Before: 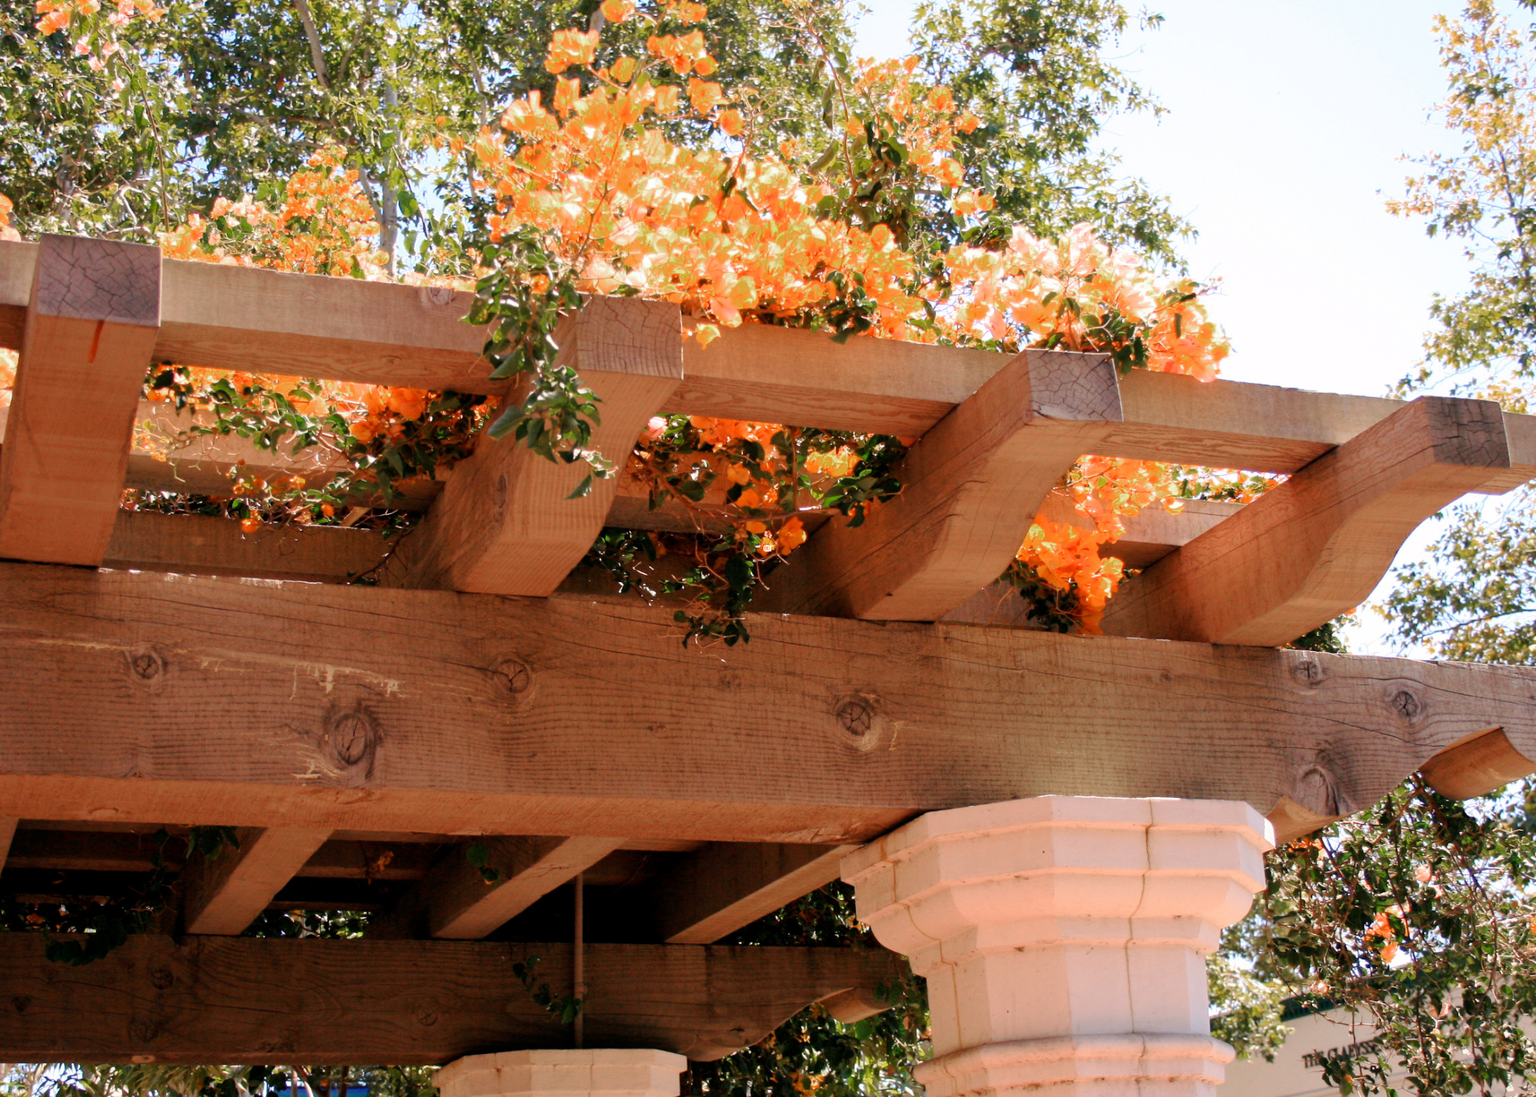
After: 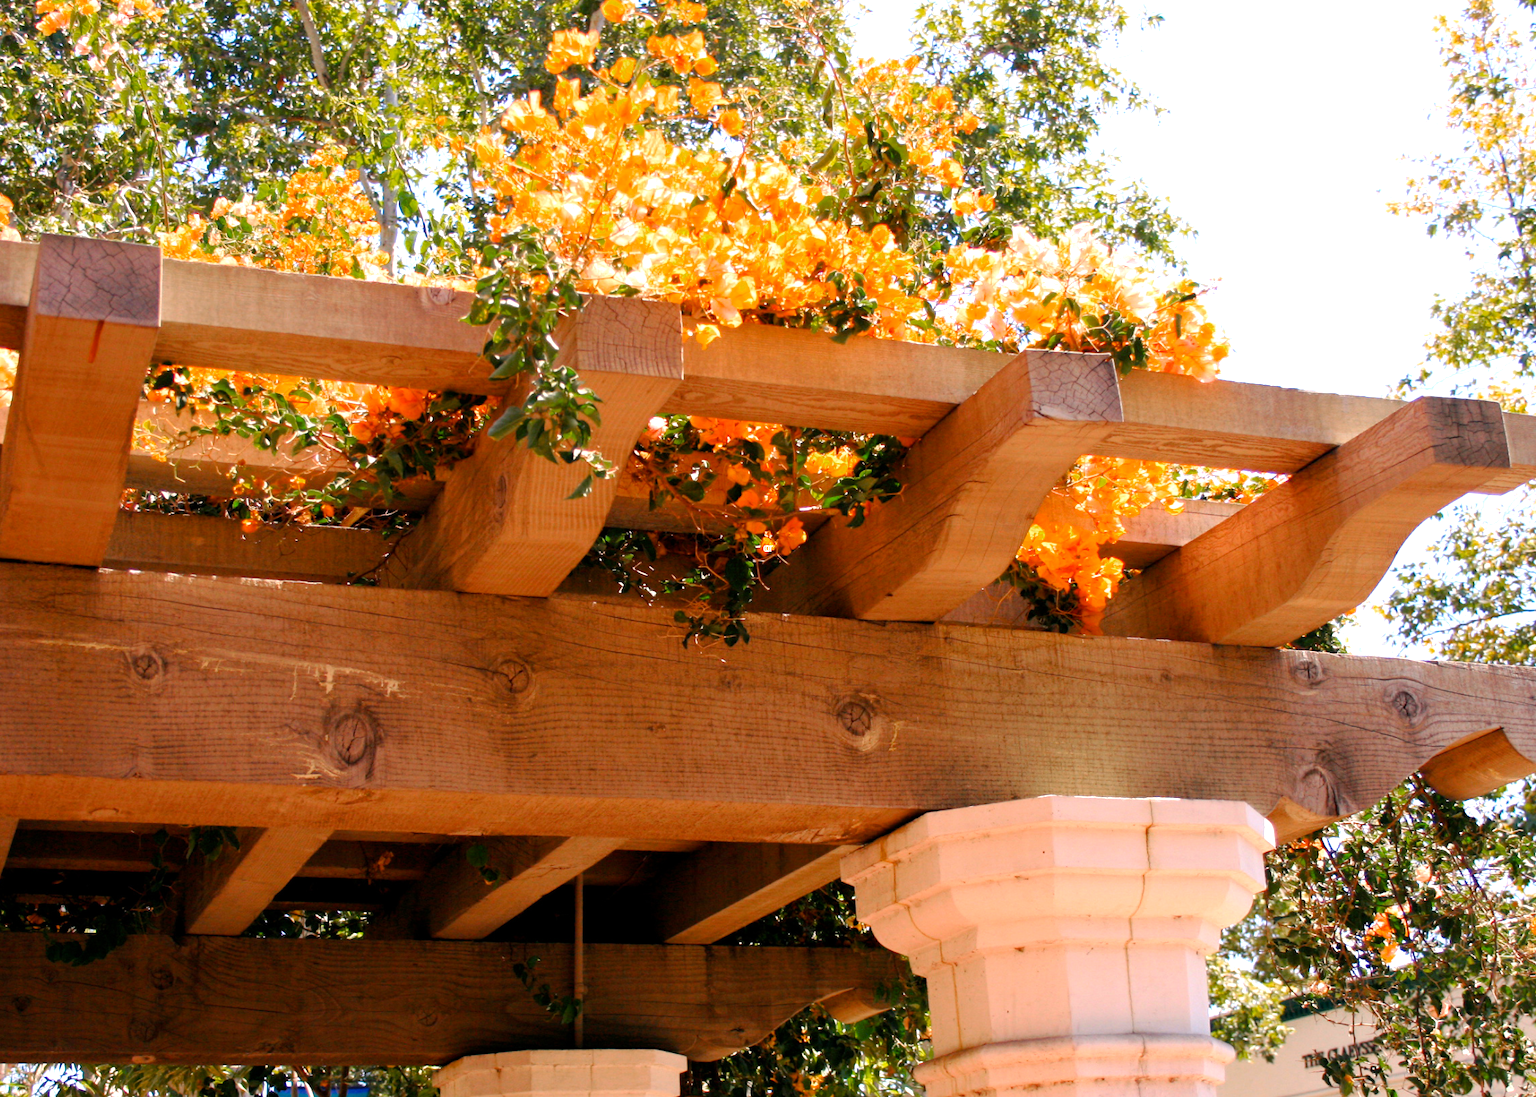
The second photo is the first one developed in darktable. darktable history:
color balance rgb: perceptual saturation grading › global saturation 19.931%, perceptual brilliance grading › global brilliance 11.555%
